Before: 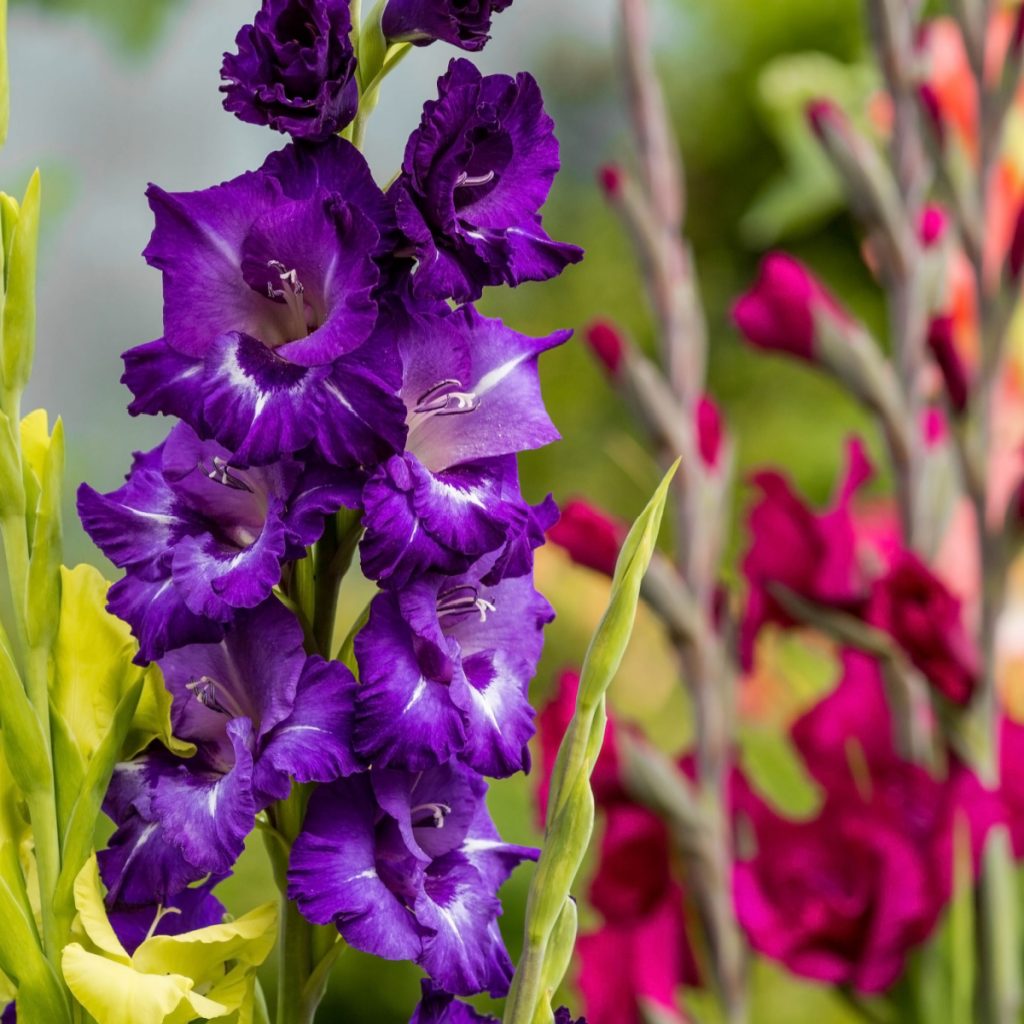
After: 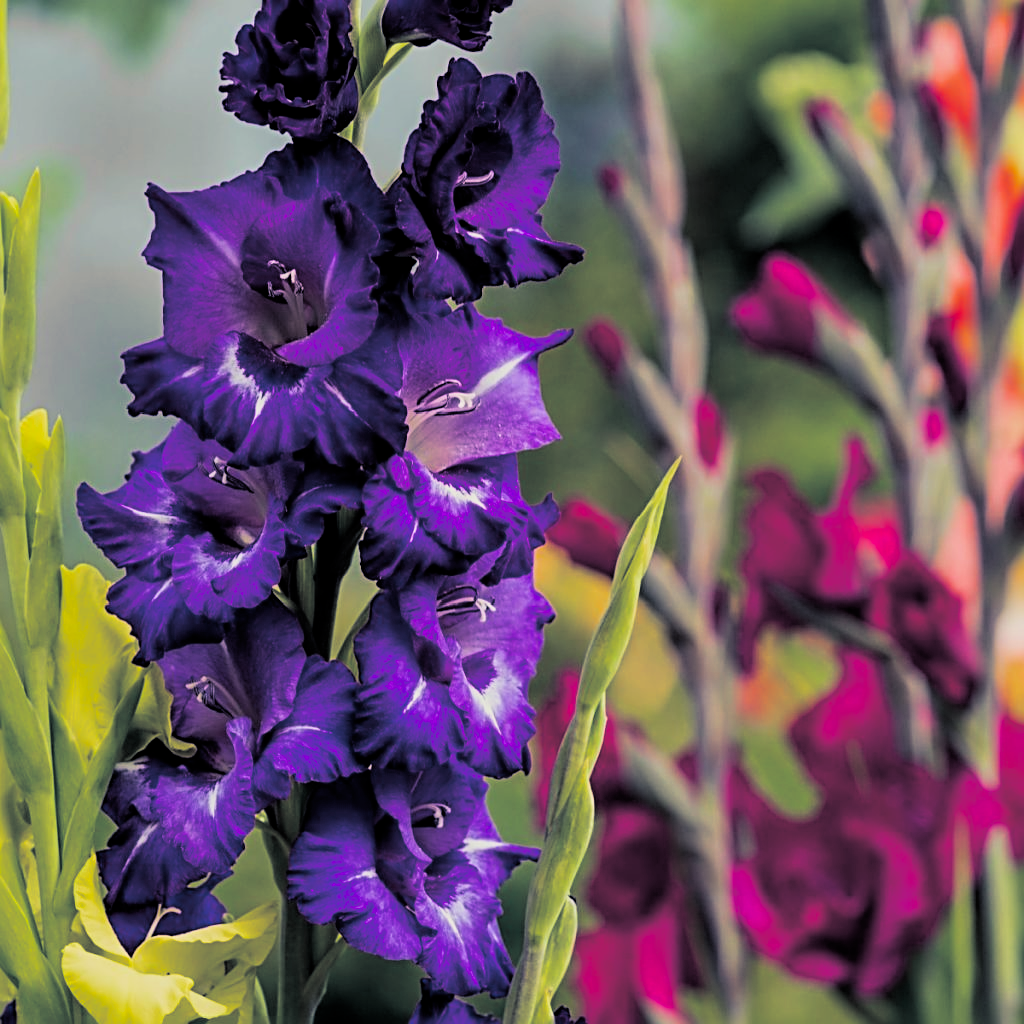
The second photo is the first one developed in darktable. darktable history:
color correction: highlights b* 3
sharpen: radius 3.119
filmic rgb: black relative exposure -7.75 EV, white relative exposure 4.4 EV, threshold 3 EV, target black luminance 0%, hardness 3.76, latitude 50.51%, contrast 1.074, highlights saturation mix 10%, shadows ↔ highlights balance -0.22%, color science v4 (2020), enable highlight reconstruction true
split-toning: shadows › hue 230.4°
